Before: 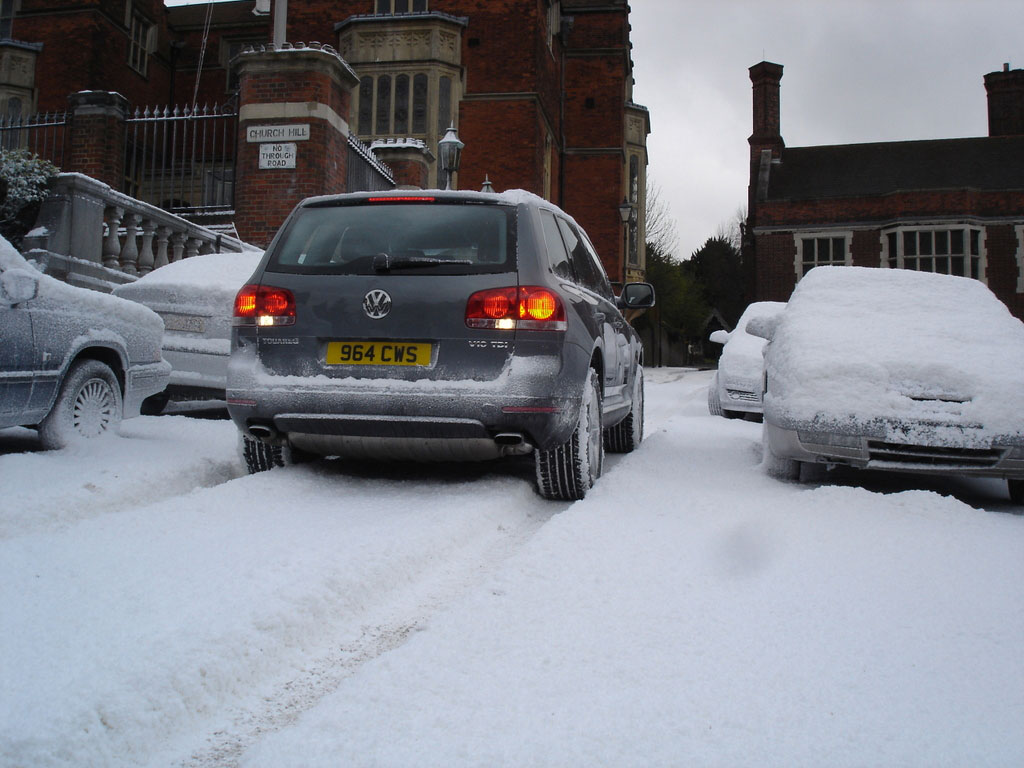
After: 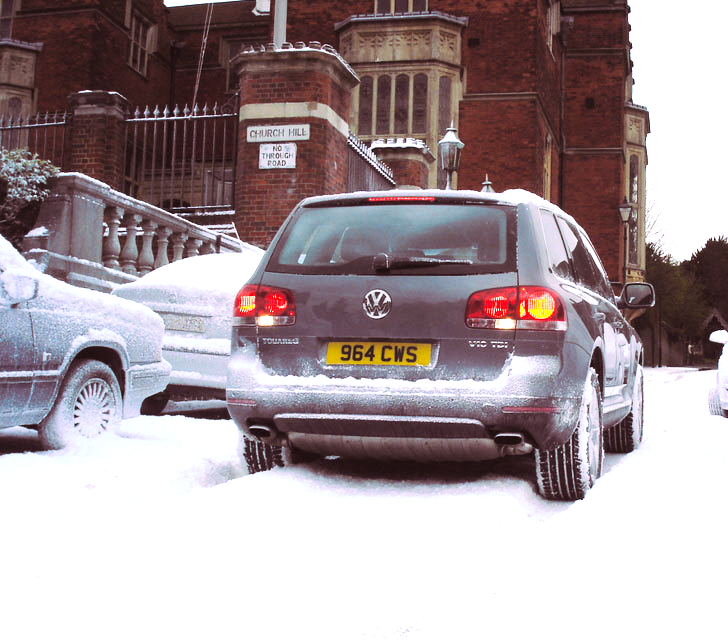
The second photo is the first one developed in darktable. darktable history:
contrast brightness saturation: contrast 0.2, brightness 0.16, saturation 0.22
crop: right 28.885%, bottom 16.626%
split-toning: highlights › hue 298.8°, highlights › saturation 0.73, compress 41.76%
exposure: exposure 1.25 EV, compensate exposure bias true, compensate highlight preservation false
